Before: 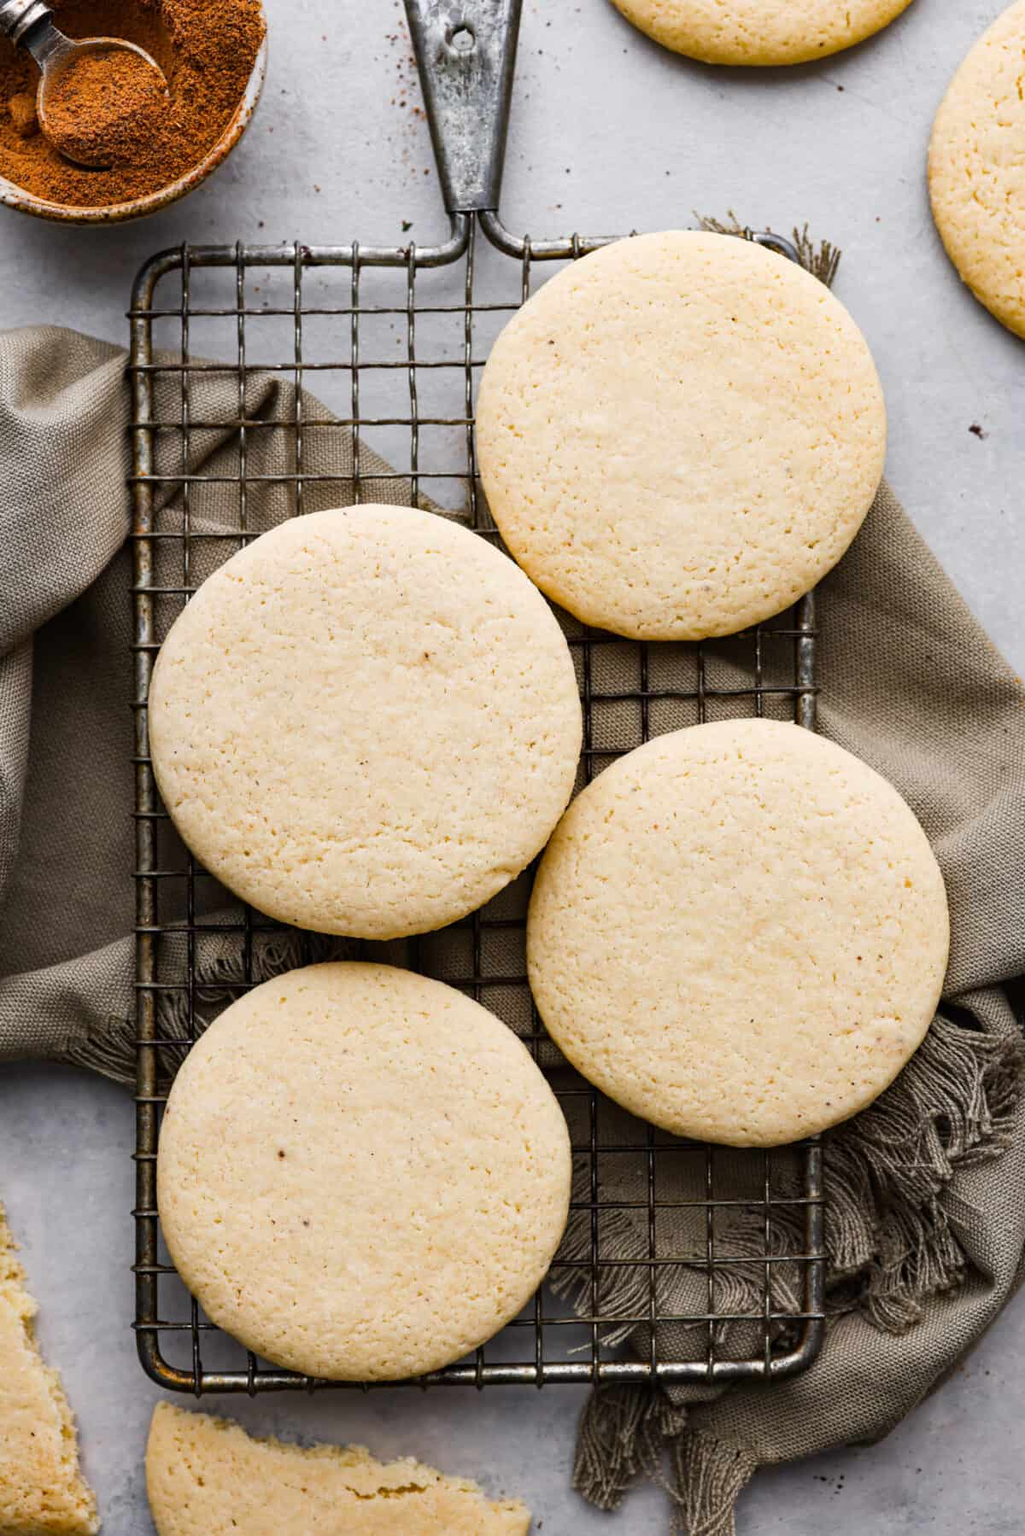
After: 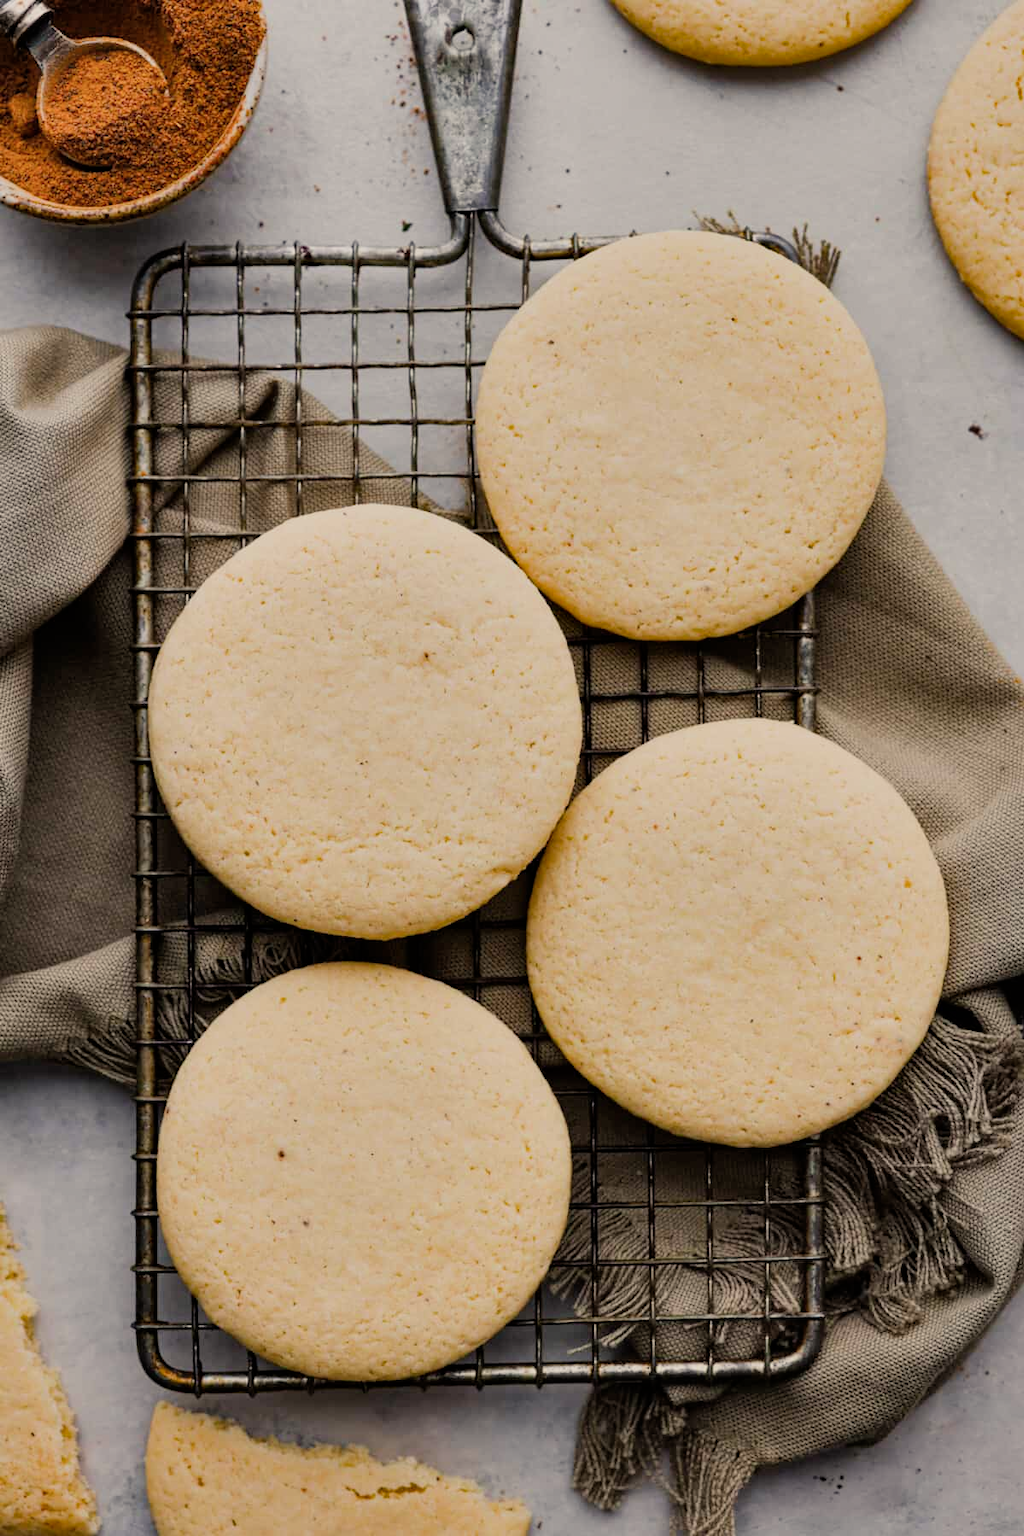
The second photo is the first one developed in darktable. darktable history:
color balance rgb: shadows lift › hue 86.13°, highlights gain › chroma 3.042%, highlights gain › hue 75.78°, perceptual saturation grading › global saturation 0.321%, global vibrance 20%
filmic rgb: black relative exposure -7.97 EV, white relative exposure 4.02 EV, threshold 5.96 EV, hardness 4.16, contrast 0.922, enable highlight reconstruction true
shadows and highlights: radius 132.65, highlights color adjustment 49.69%, soften with gaussian
